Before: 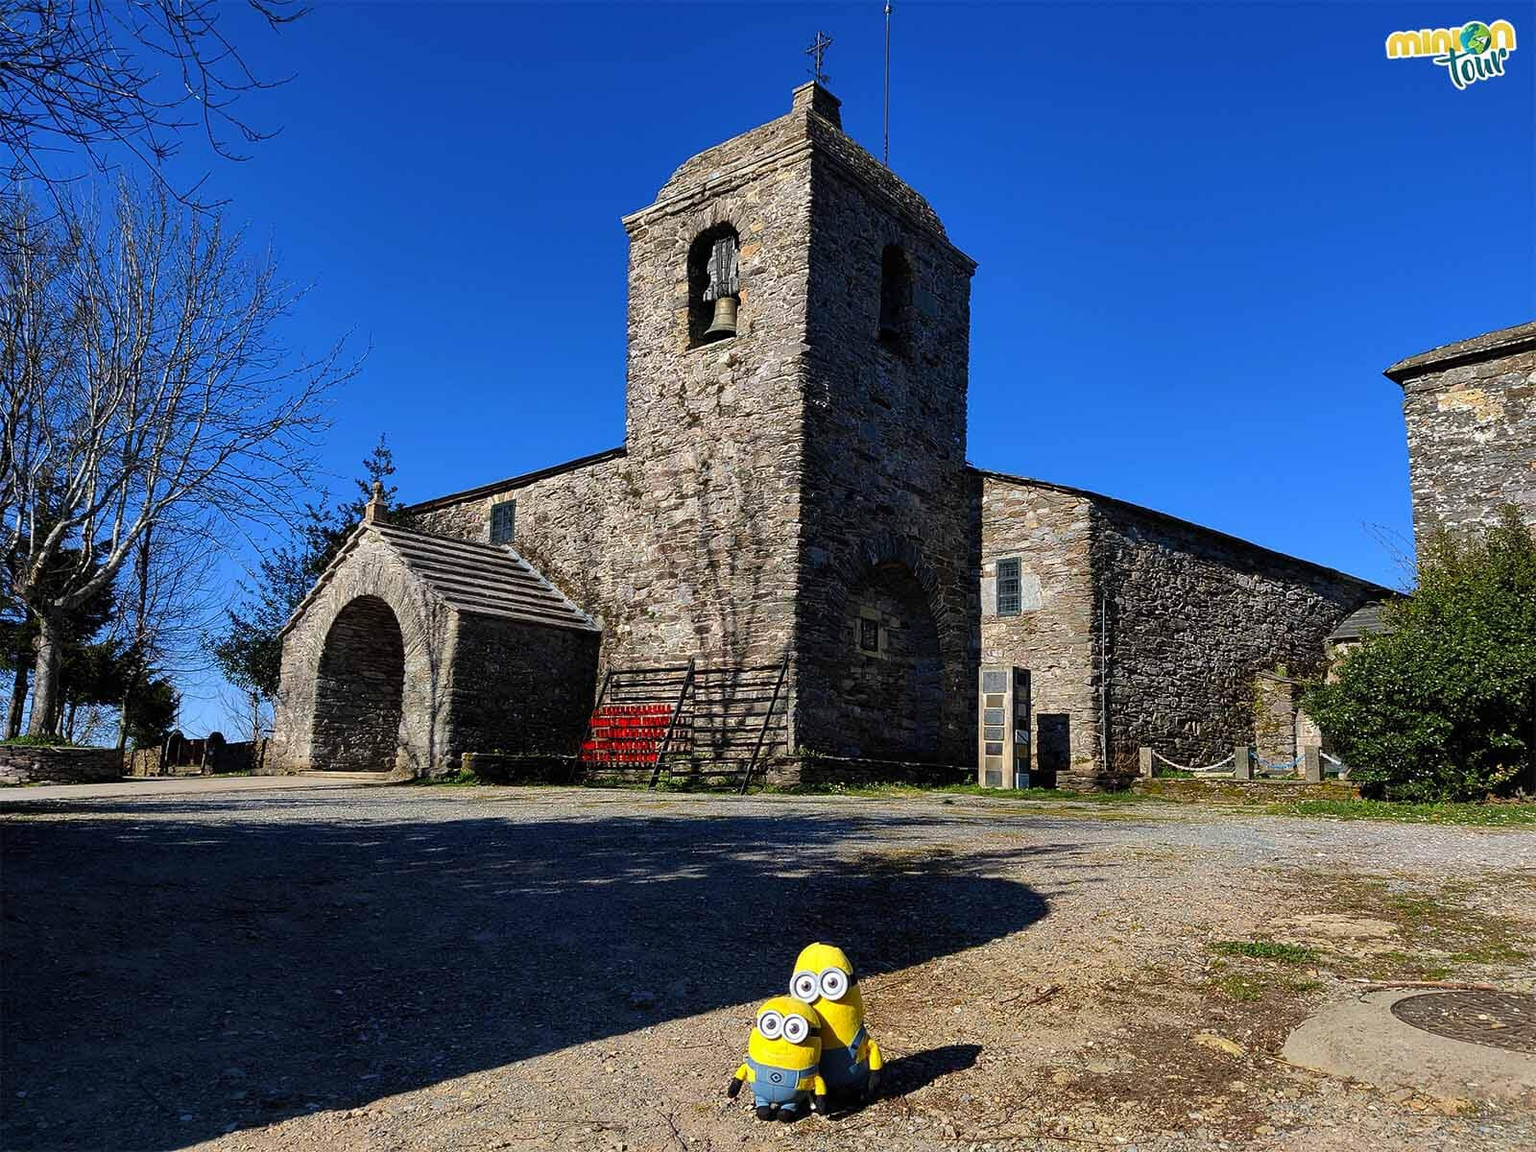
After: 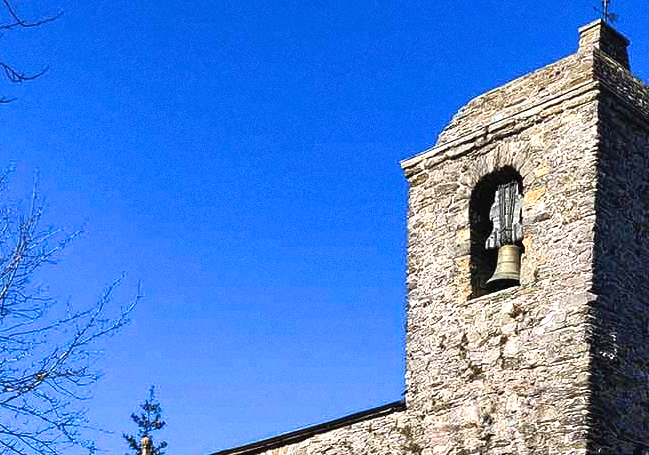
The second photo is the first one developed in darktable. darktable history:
crop: left 15.452%, top 5.459%, right 43.956%, bottom 56.62%
tone curve: curves: ch0 [(0, 0) (0.003, 0.032) (0.011, 0.036) (0.025, 0.049) (0.044, 0.075) (0.069, 0.112) (0.1, 0.151) (0.136, 0.197) (0.177, 0.241) (0.224, 0.295) (0.277, 0.355) (0.335, 0.429) (0.399, 0.512) (0.468, 0.607) (0.543, 0.702) (0.623, 0.796) (0.709, 0.903) (0.801, 0.987) (0.898, 0.997) (1, 1)], preserve colors none
grain: coarseness 0.09 ISO, strength 16.61%
